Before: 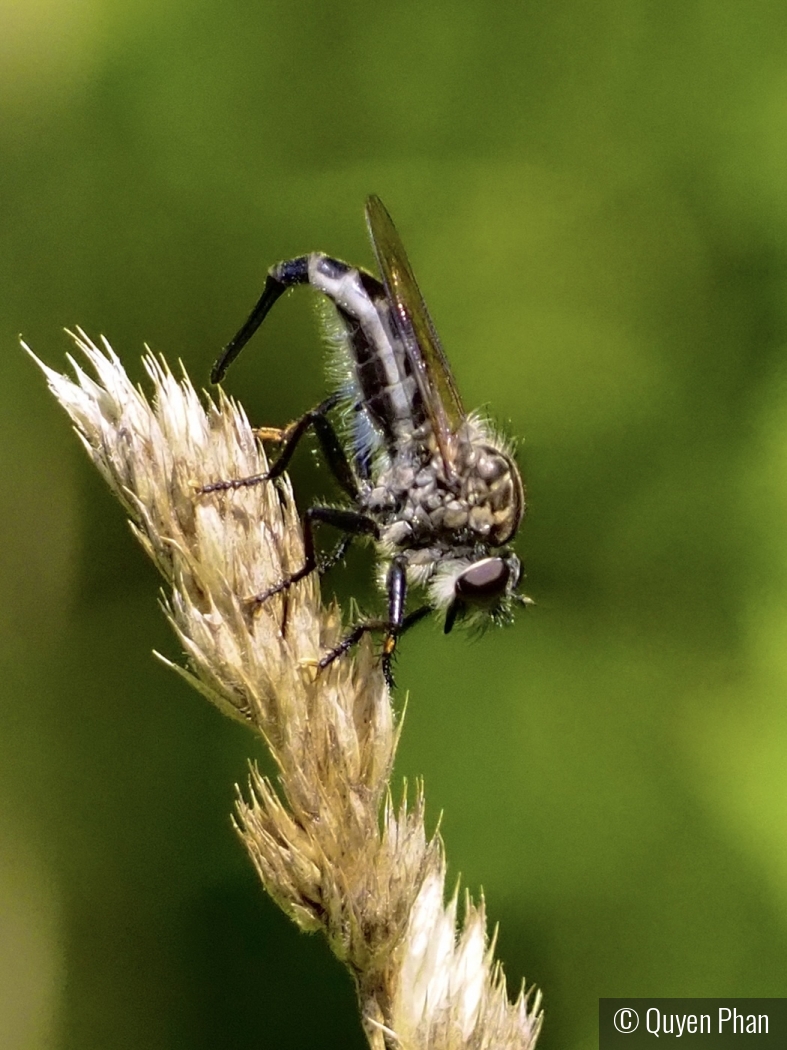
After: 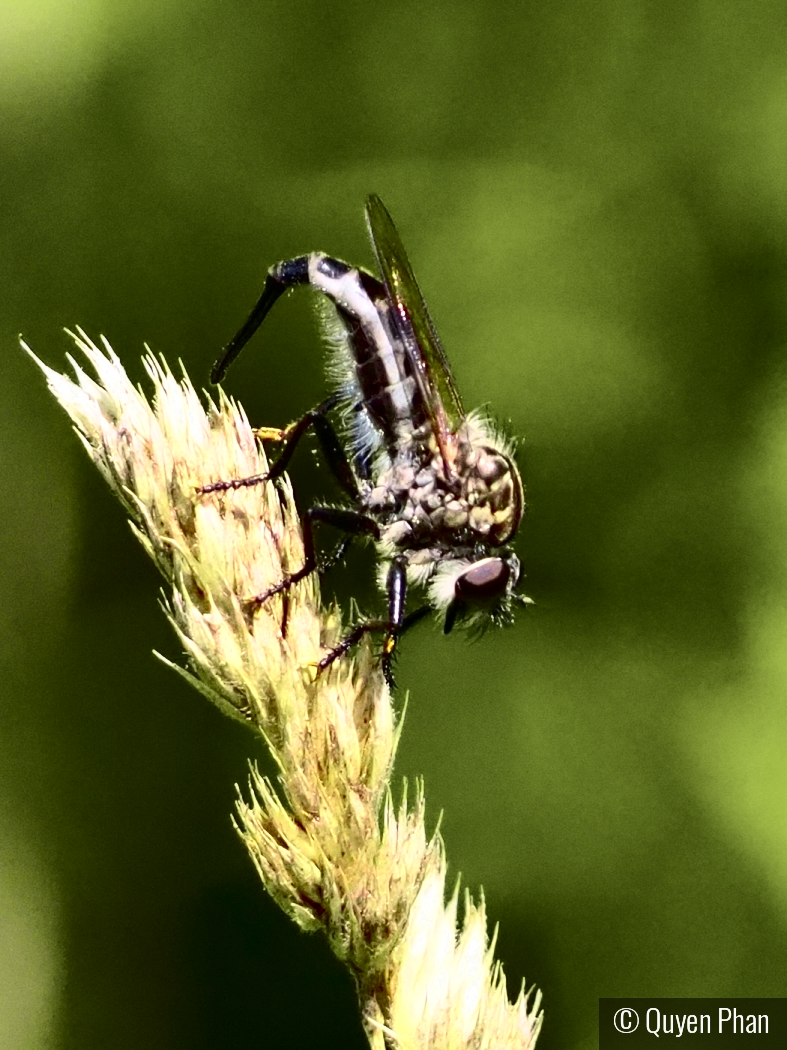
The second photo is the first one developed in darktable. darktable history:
contrast brightness saturation: contrast 0.407, brightness 0.1, saturation 0.209
color zones: curves: ch0 [(0, 0.533) (0.126, 0.533) (0.234, 0.533) (0.368, 0.357) (0.5, 0.5) (0.625, 0.5) (0.74, 0.637) (0.875, 0.5)]; ch1 [(0.004, 0.708) (0.129, 0.662) (0.25, 0.5) (0.375, 0.331) (0.496, 0.396) (0.625, 0.649) (0.739, 0.26) (0.875, 0.5) (1, 0.478)]; ch2 [(0, 0.409) (0.132, 0.403) (0.236, 0.558) (0.379, 0.448) (0.5, 0.5) (0.625, 0.5) (0.691, 0.39) (0.875, 0.5)]
